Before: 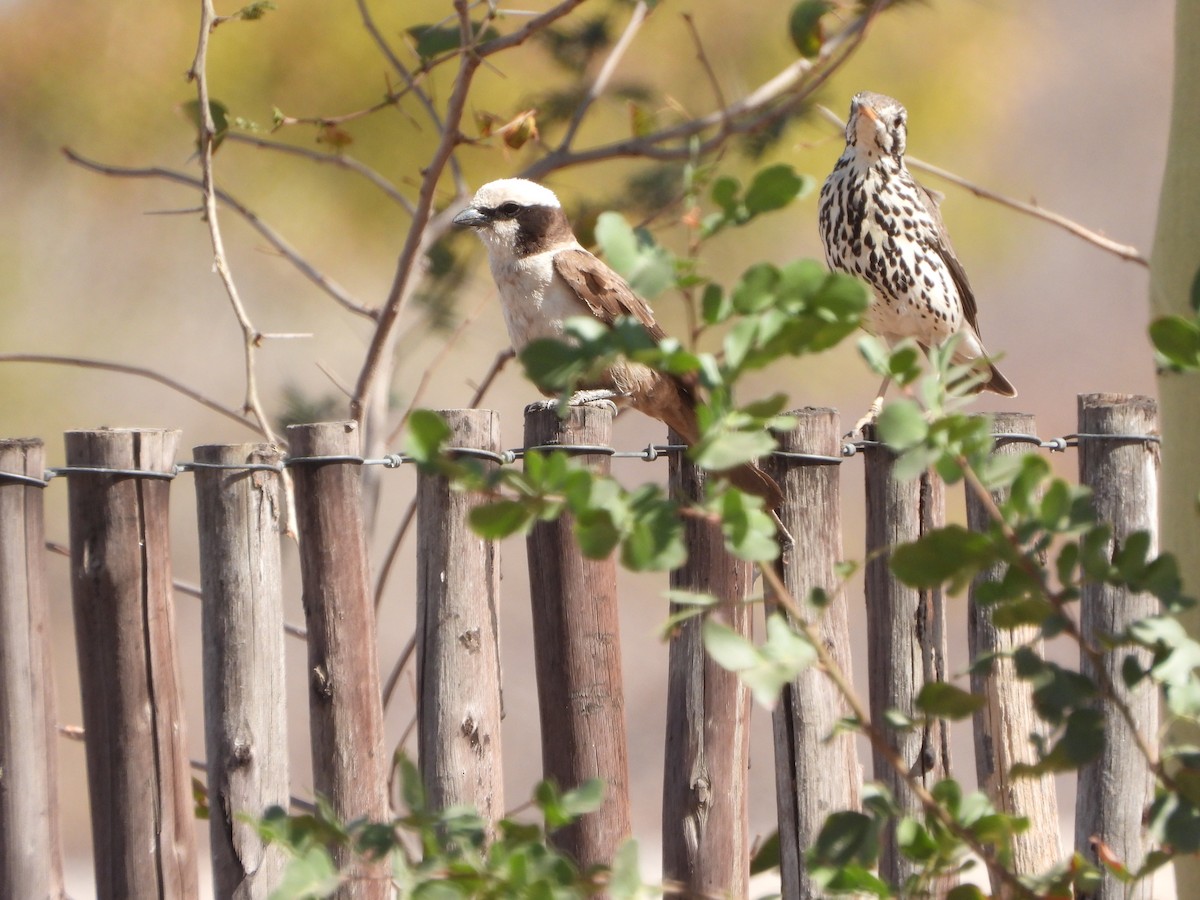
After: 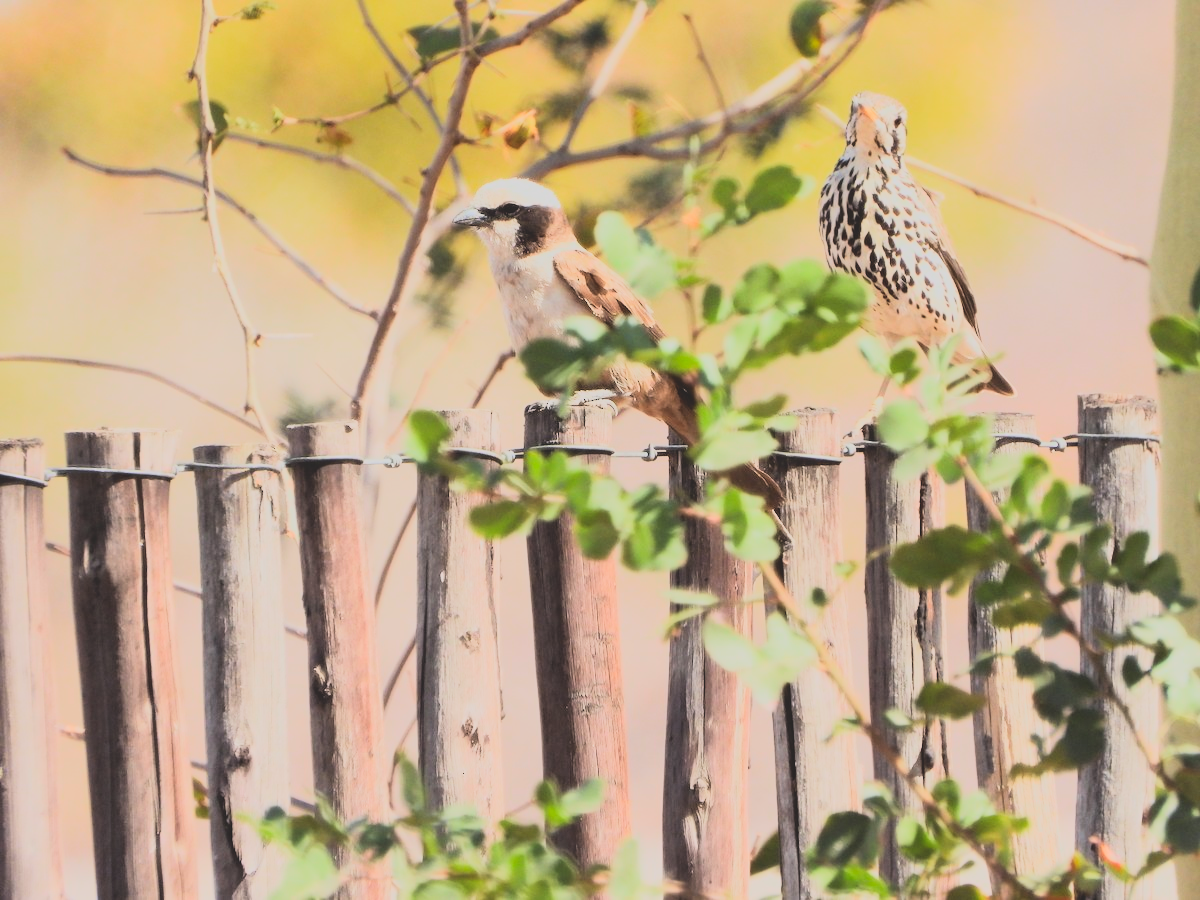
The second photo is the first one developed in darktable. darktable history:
contrast brightness saturation: contrast -0.28
rgb curve: curves: ch0 [(0, 0) (0.21, 0.15) (0.24, 0.21) (0.5, 0.75) (0.75, 0.96) (0.89, 0.99) (1, 1)]; ch1 [(0, 0.02) (0.21, 0.13) (0.25, 0.2) (0.5, 0.67) (0.75, 0.9) (0.89, 0.97) (1, 1)]; ch2 [(0, 0.02) (0.21, 0.13) (0.25, 0.2) (0.5, 0.67) (0.75, 0.9) (0.89, 0.97) (1, 1)], compensate middle gray true
